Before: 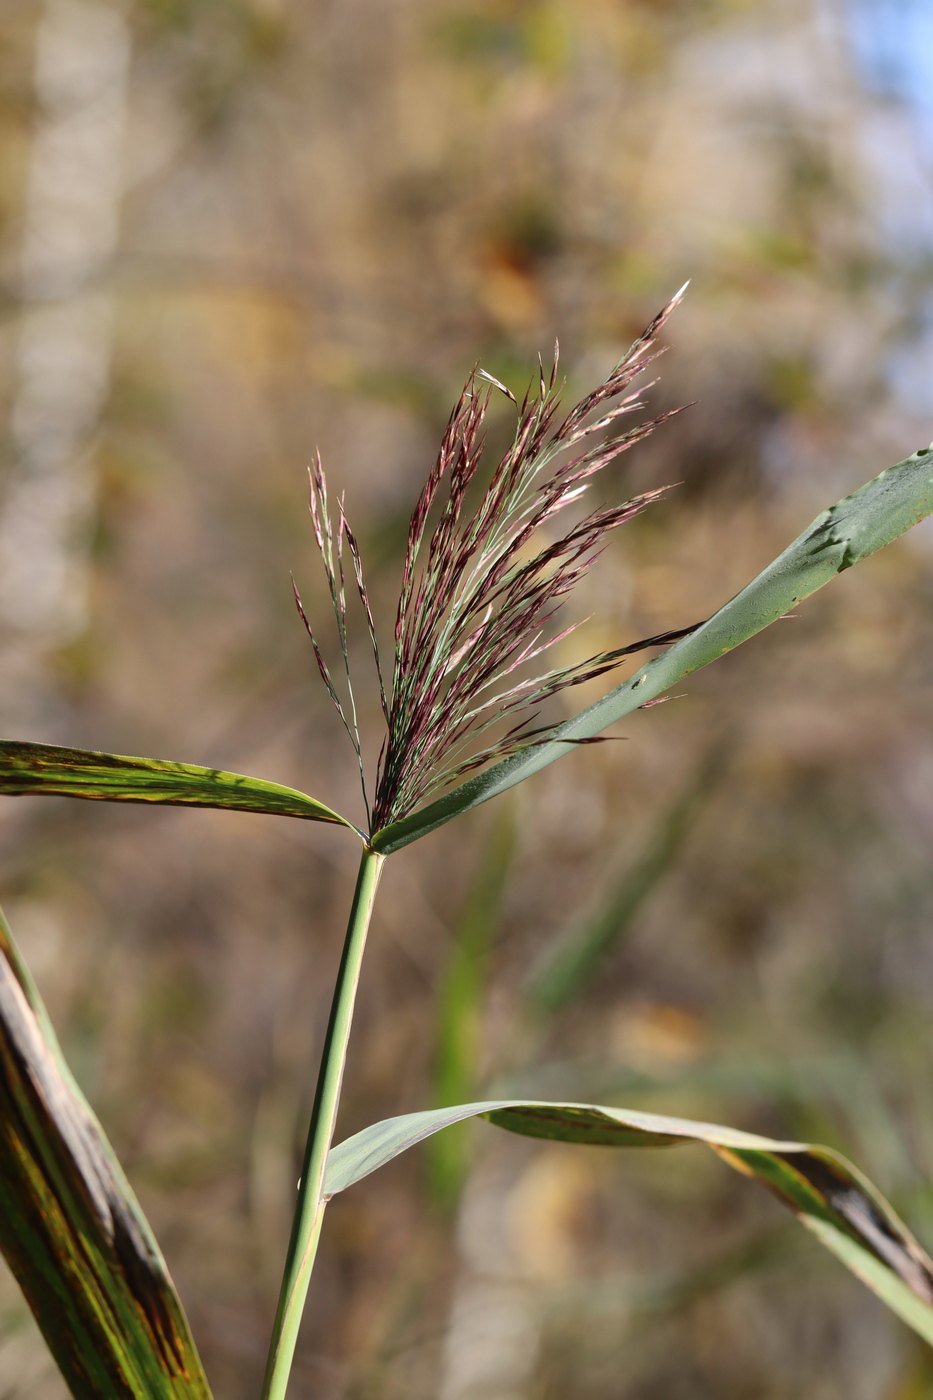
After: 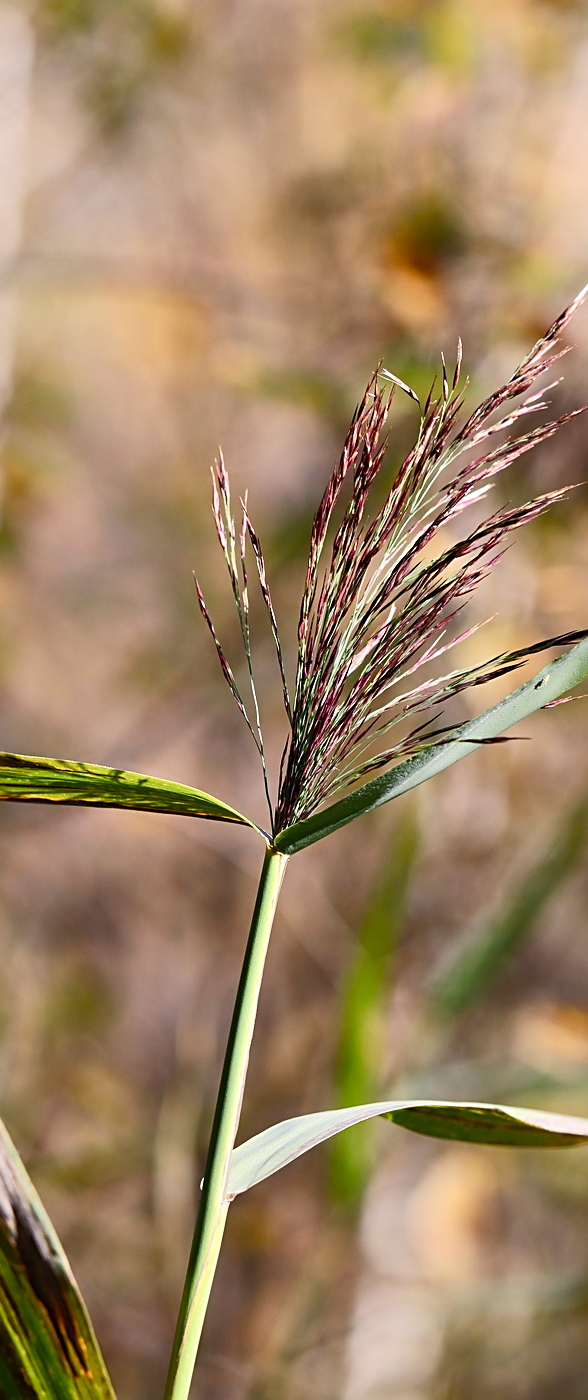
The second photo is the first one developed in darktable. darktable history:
tone equalizer: -8 EV 0.018 EV, -7 EV -0.019 EV, -6 EV 0.024 EV, -5 EV 0.046 EV, -4 EV 0.237 EV, -3 EV 0.624 EV, -2 EV 0.566 EV, -1 EV 0.21 EV, +0 EV 0.023 EV, edges refinement/feathering 500, mask exposure compensation -1.57 EV, preserve details no
exposure: black level correction 0.001, compensate exposure bias true, compensate highlight preservation false
sharpen: amount 0.495
color calibration: illuminant as shot in camera, x 0.358, y 0.373, temperature 4628.91 K
crop: left 10.449%, right 26.433%
shadows and highlights: shadows 25.99, highlights -25.75
color balance rgb: highlights gain › chroma 1.616%, highlights gain › hue 56.9°, perceptual saturation grading › global saturation 20%, perceptual saturation grading › highlights -25.023%, perceptual saturation grading › shadows 50.542%
